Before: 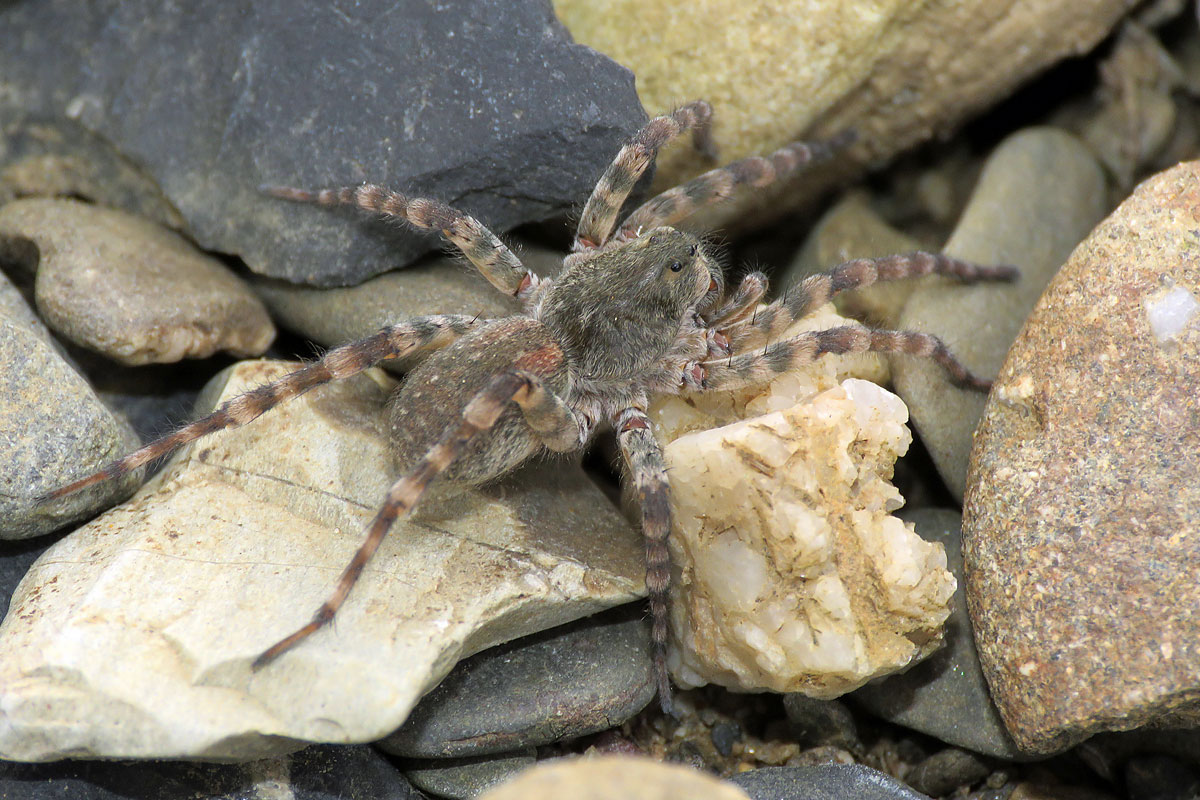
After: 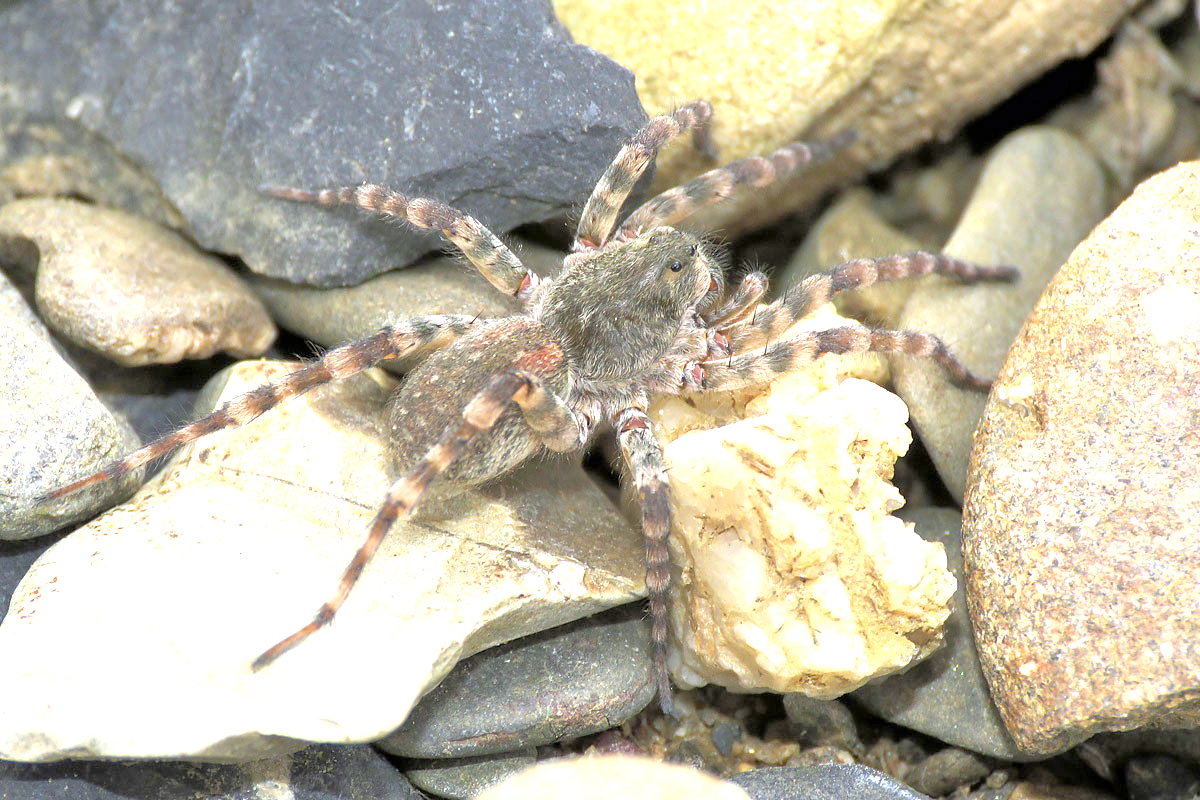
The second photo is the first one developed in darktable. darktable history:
tone equalizer: -7 EV 0.149 EV, -6 EV 0.568 EV, -5 EV 1.15 EV, -4 EV 1.3 EV, -3 EV 1.14 EV, -2 EV 0.6 EV, -1 EV 0.154 EV
exposure: exposure 1.165 EV, compensate highlight preservation false
